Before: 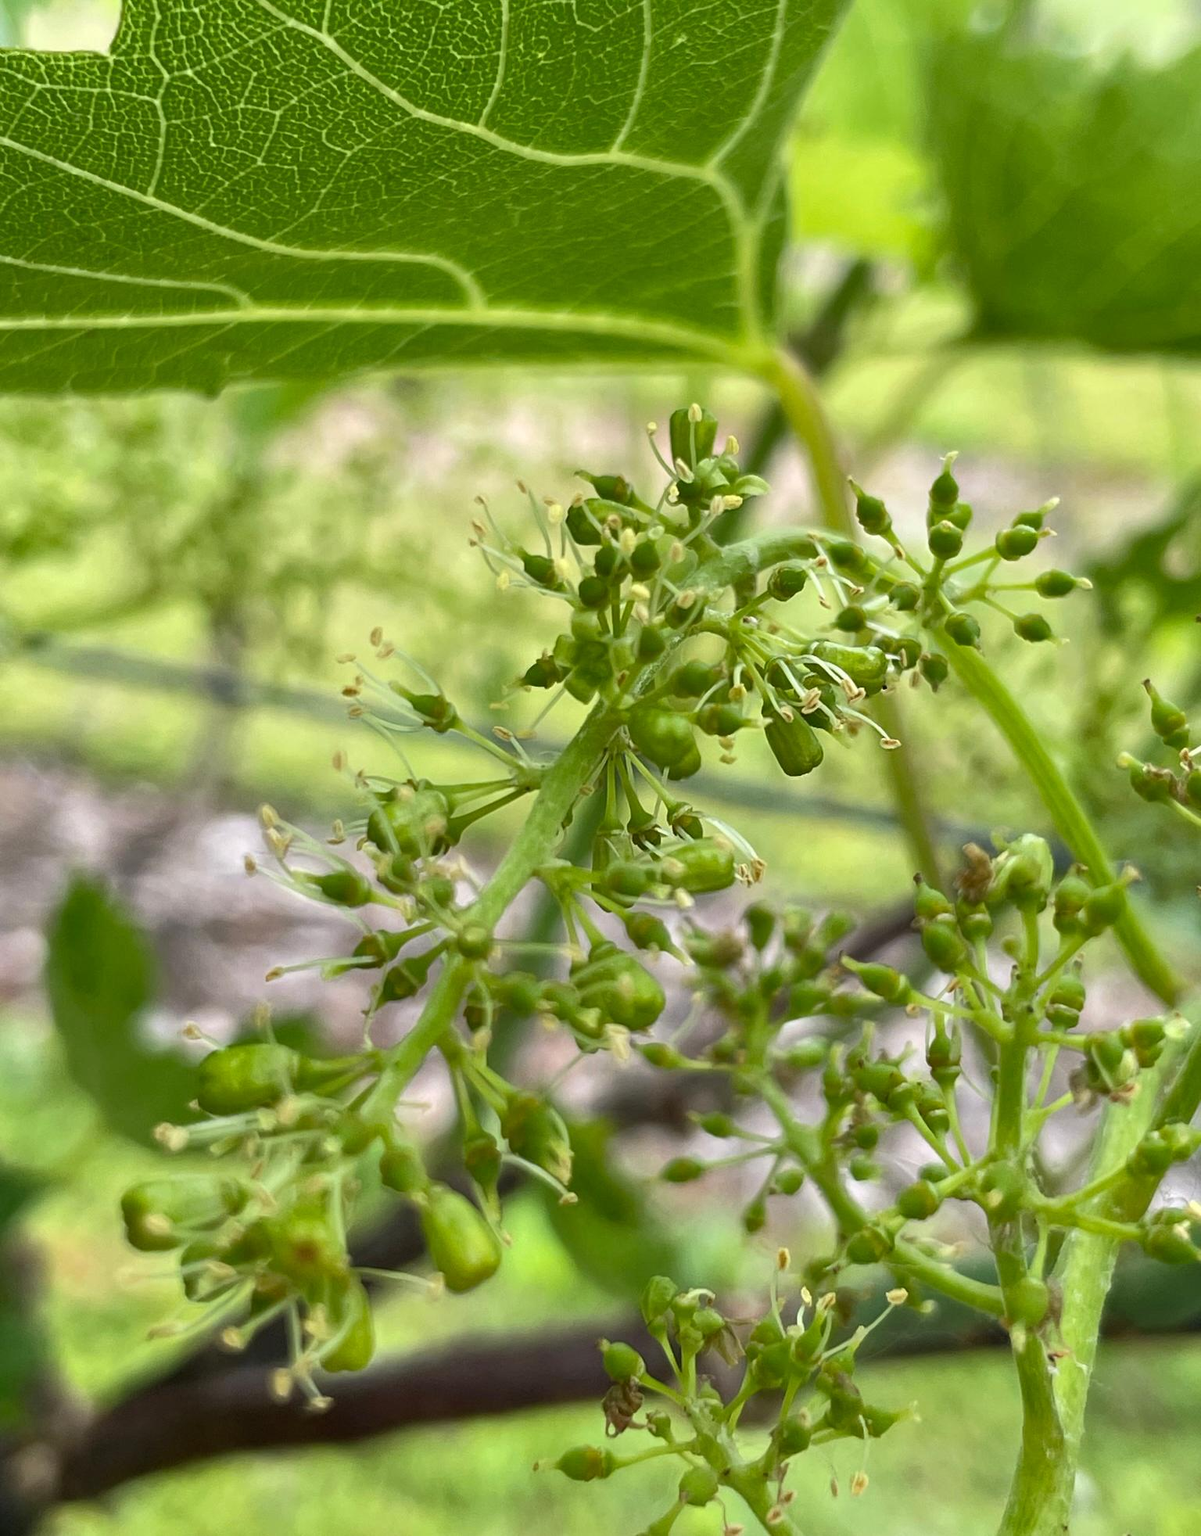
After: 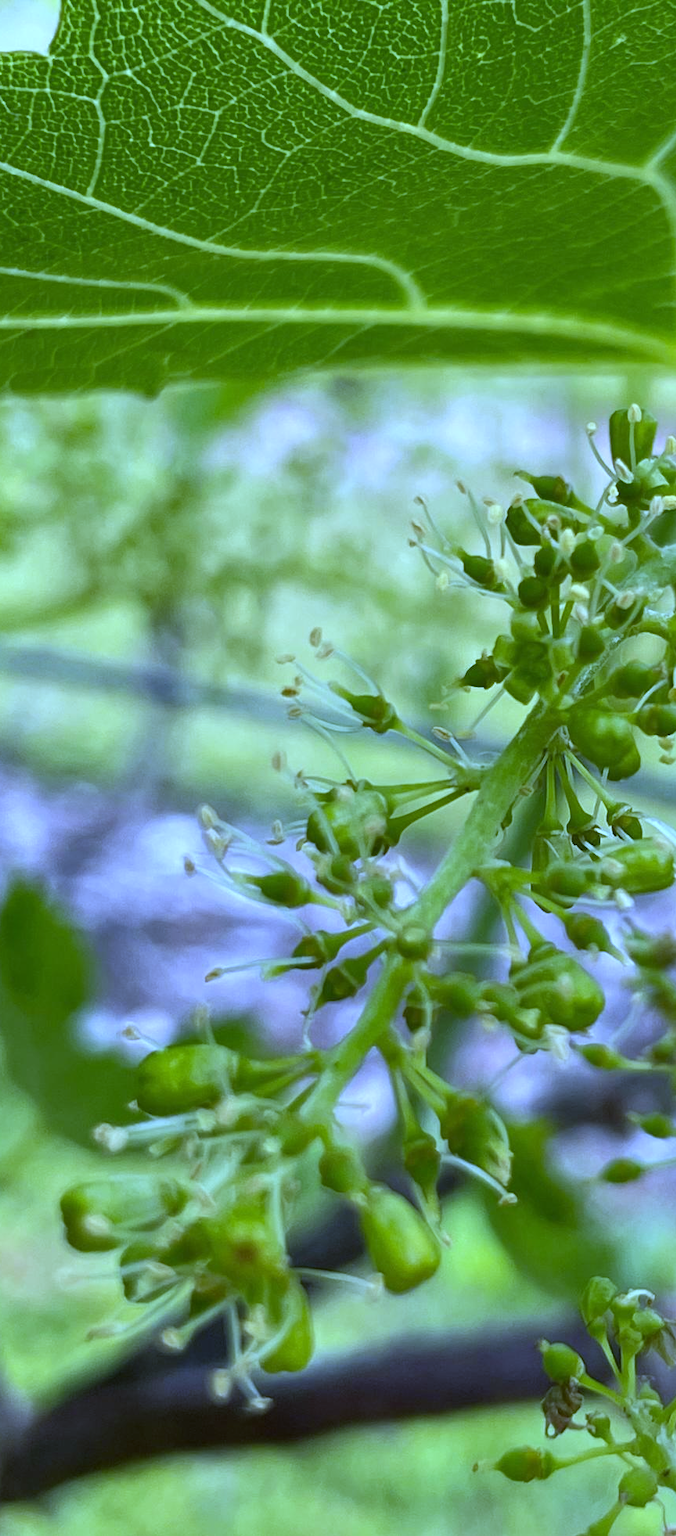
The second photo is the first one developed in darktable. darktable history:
crop: left 5.114%, right 38.589%
white balance: red 0.766, blue 1.537
